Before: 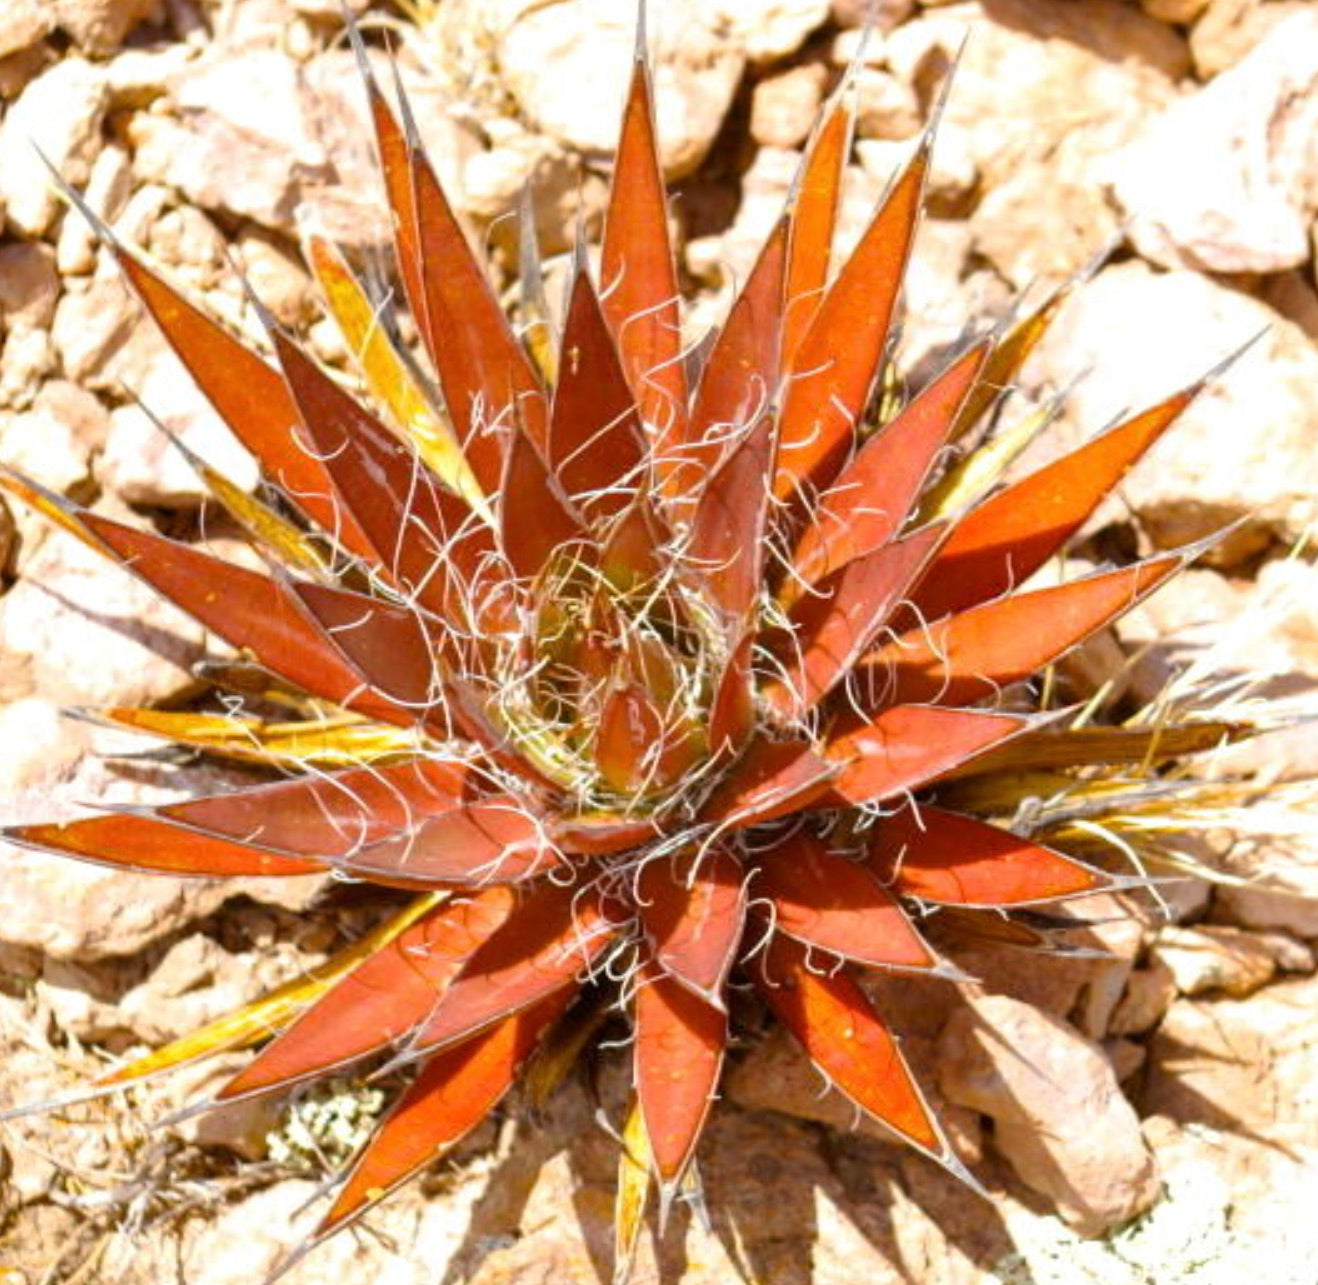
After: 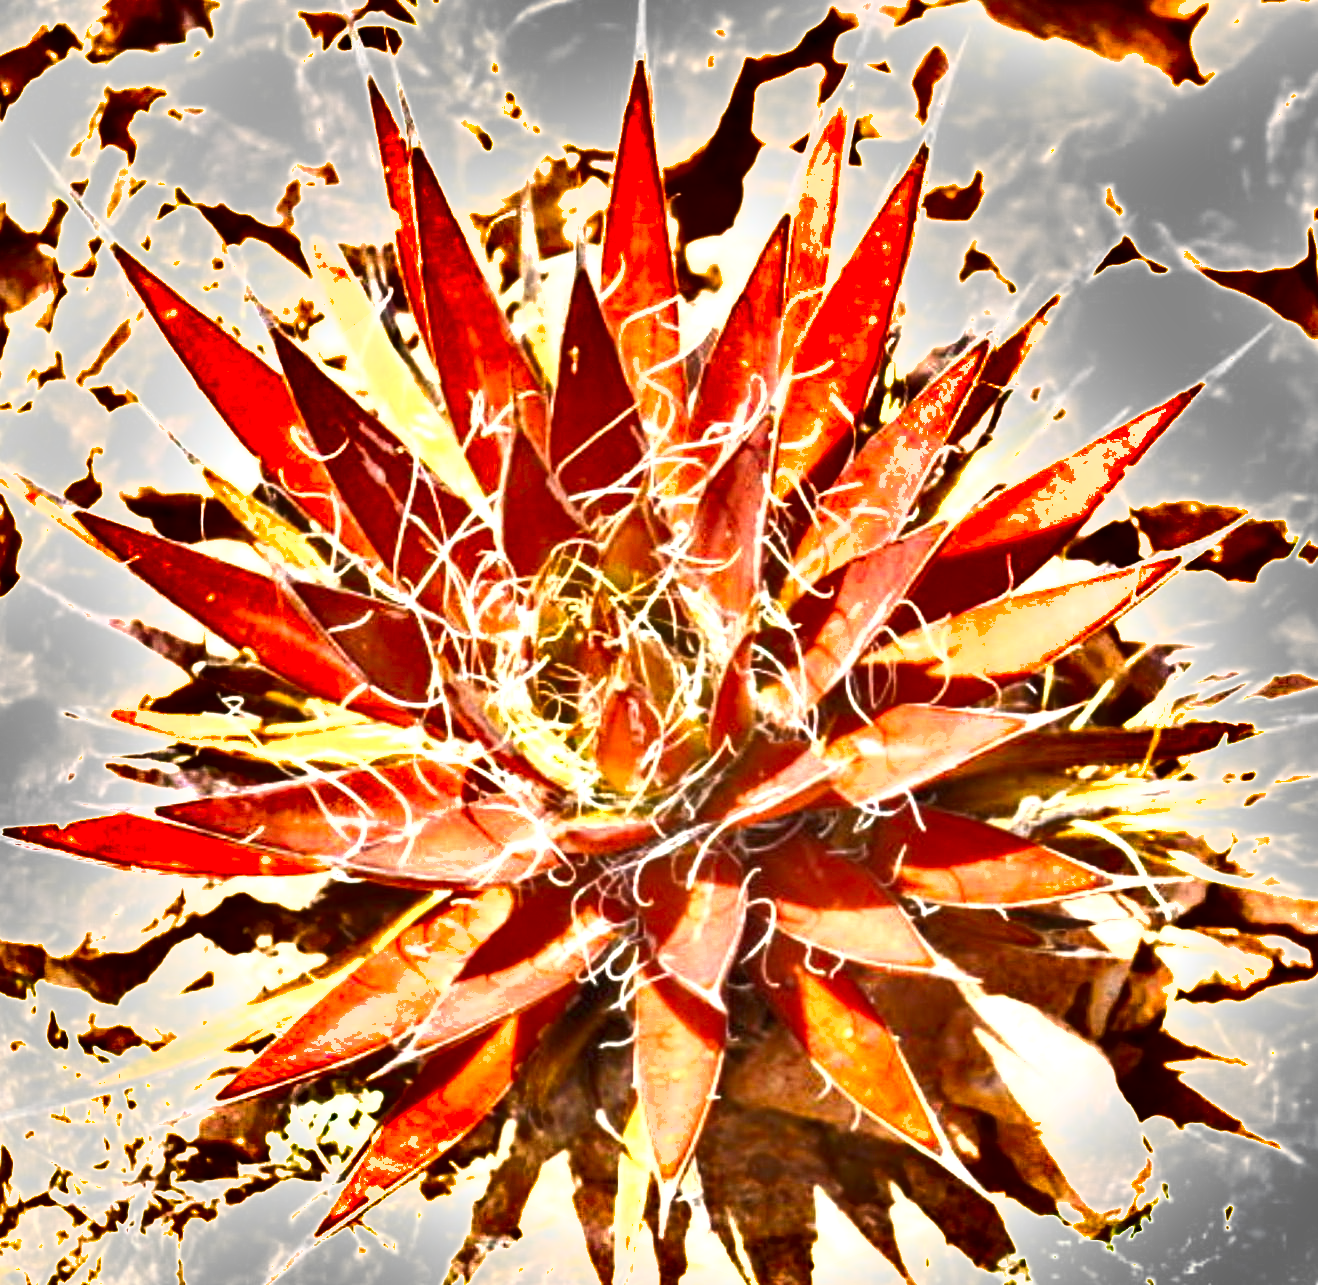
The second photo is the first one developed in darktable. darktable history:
exposure: black level correction 0, exposure 1.45 EV, compensate exposure bias true, compensate highlight preservation false
shadows and highlights: shadows 75, highlights -60.85, soften with gaussian
